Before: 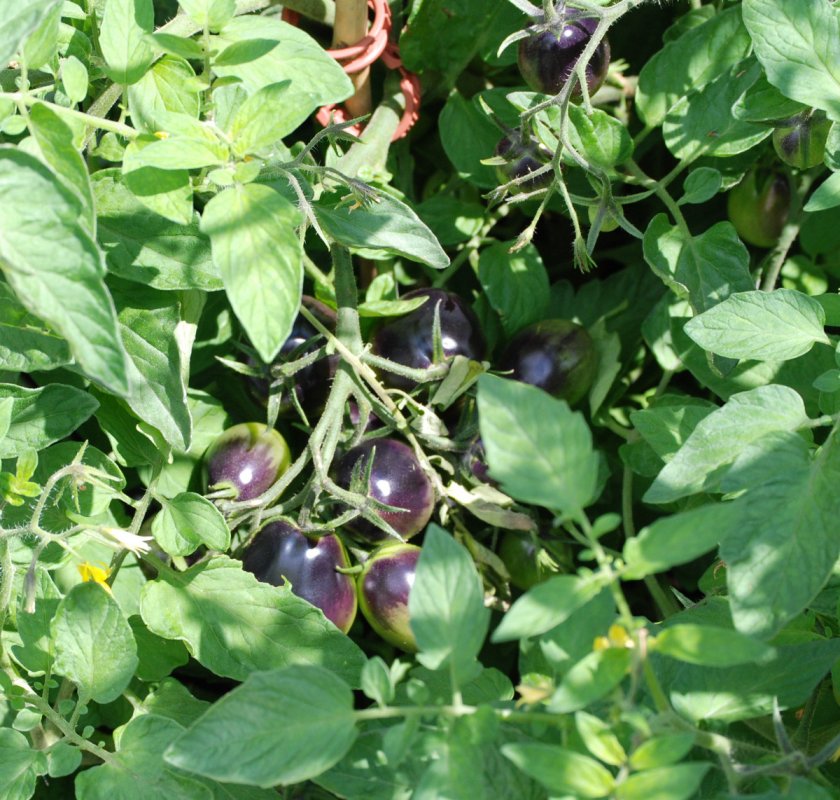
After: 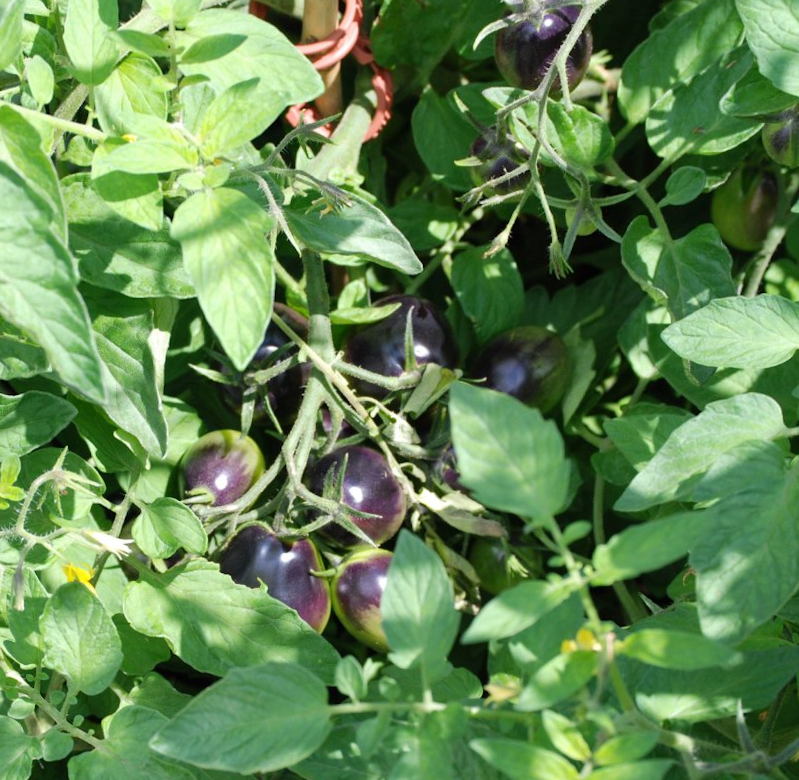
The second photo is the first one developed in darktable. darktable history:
rotate and perspective: rotation 0.074°, lens shift (vertical) 0.096, lens shift (horizontal) -0.041, crop left 0.043, crop right 0.952, crop top 0.024, crop bottom 0.979
